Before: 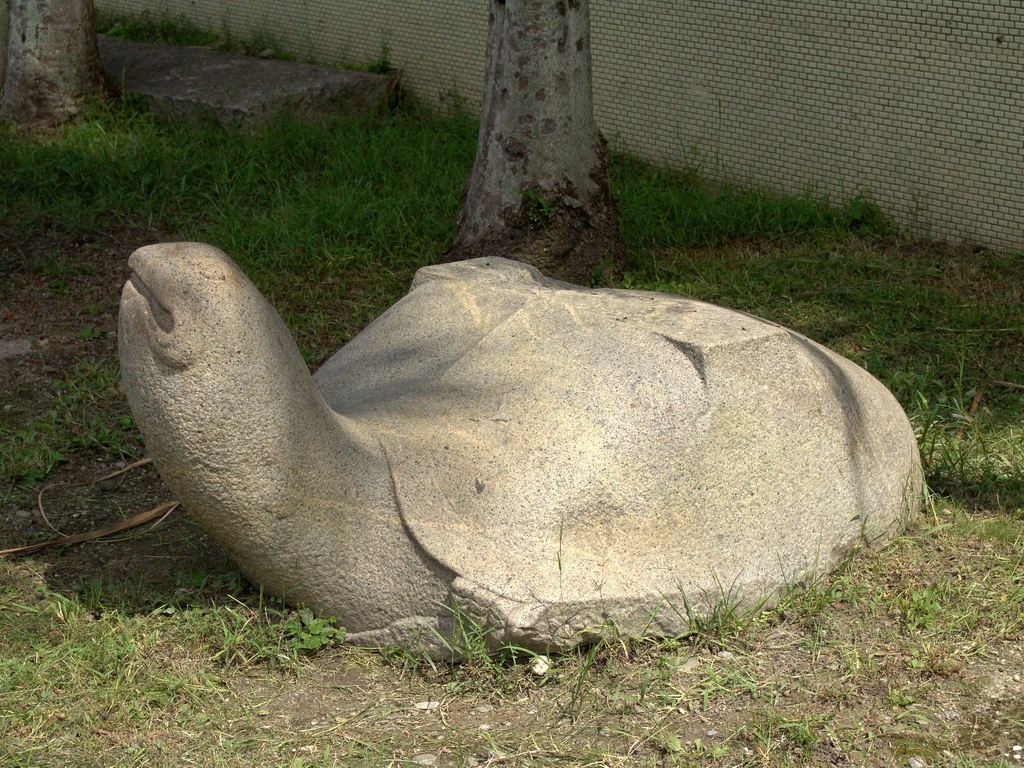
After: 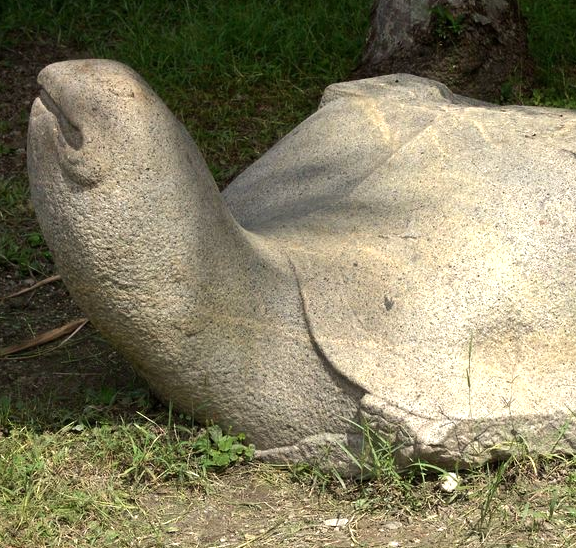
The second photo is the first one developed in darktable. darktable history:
crop: left 8.966%, top 23.852%, right 34.699%, bottom 4.703%
tone equalizer: -8 EV -0.417 EV, -7 EV -0.389 EV, -6 EV -0.333 EV, -5 EV -0.222 EV, -3 EV 0.222 EV, -2 EV 0.333 EV, -1 EV 0.389 EV, +0 EV 0.417 EV, edges refinement/feathering 500, mask exposure compensation -1.25 EV, preserve details no
